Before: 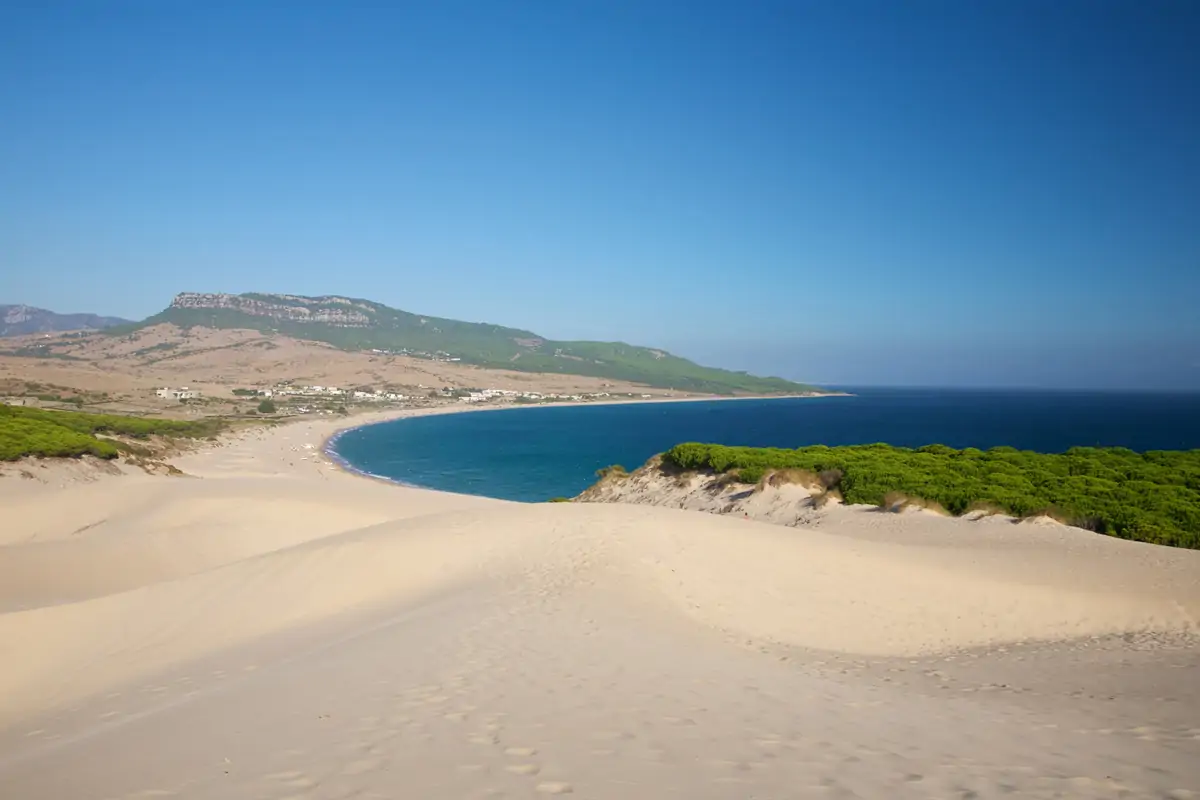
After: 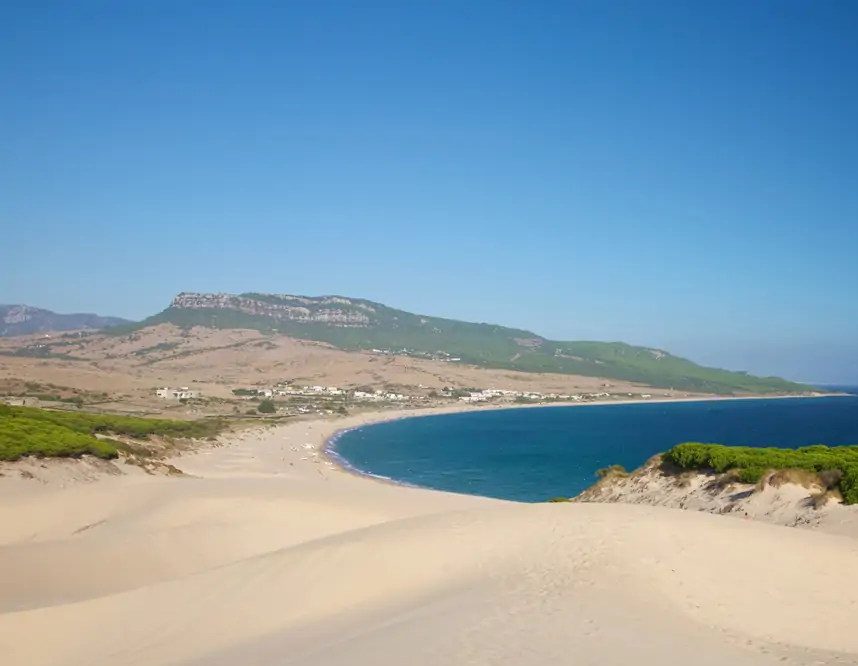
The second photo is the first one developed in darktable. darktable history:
crop: right 28.477%, bottom 16.66%
